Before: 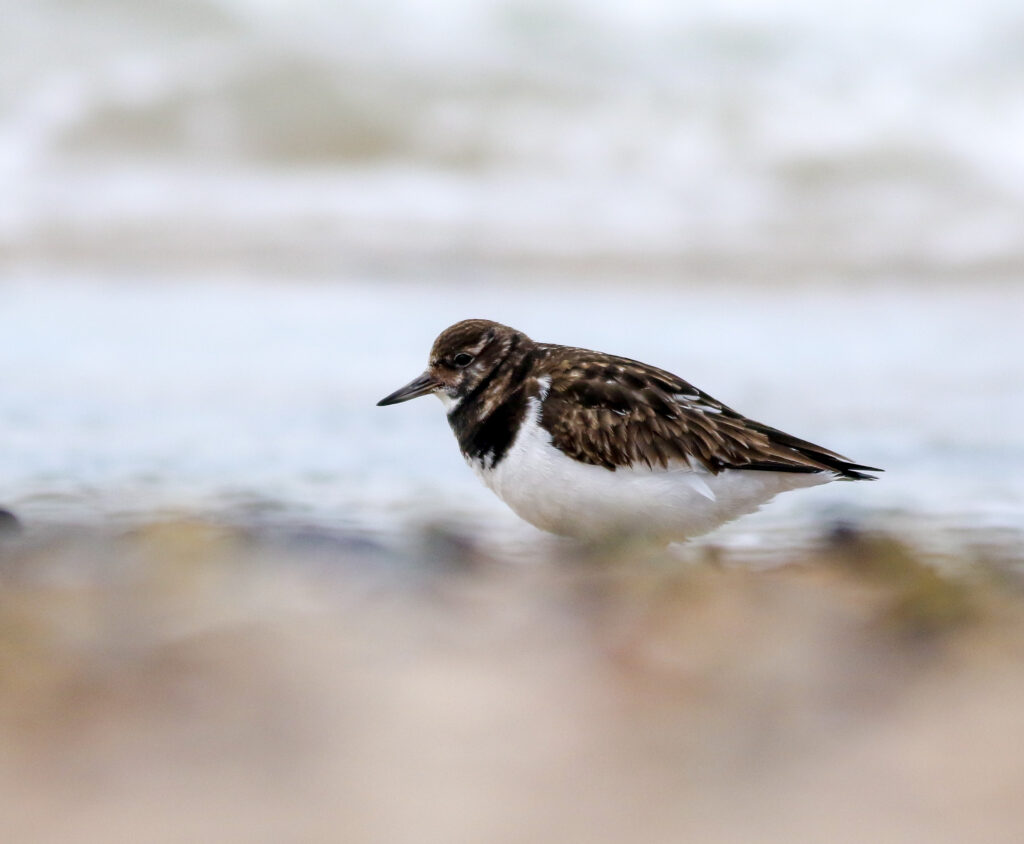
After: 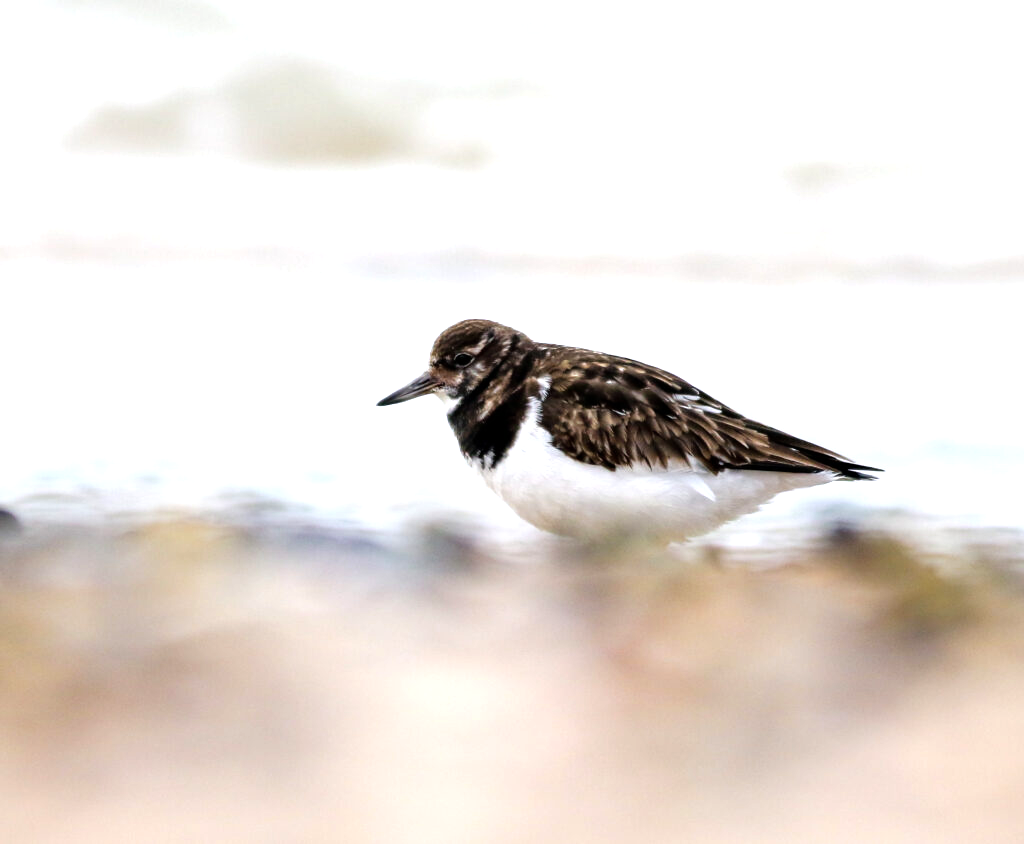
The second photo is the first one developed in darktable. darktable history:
tone equalizer: -8 EV -0.772 EV, -7 EV -0.668 EV, -6 EV -0.586 EV, -5 EV -0.383 EV, -3 EV 0.375 EV, -2 EV 0.6 EV, -1 EV 0.683 EV, +0 EV 0.728 EV
